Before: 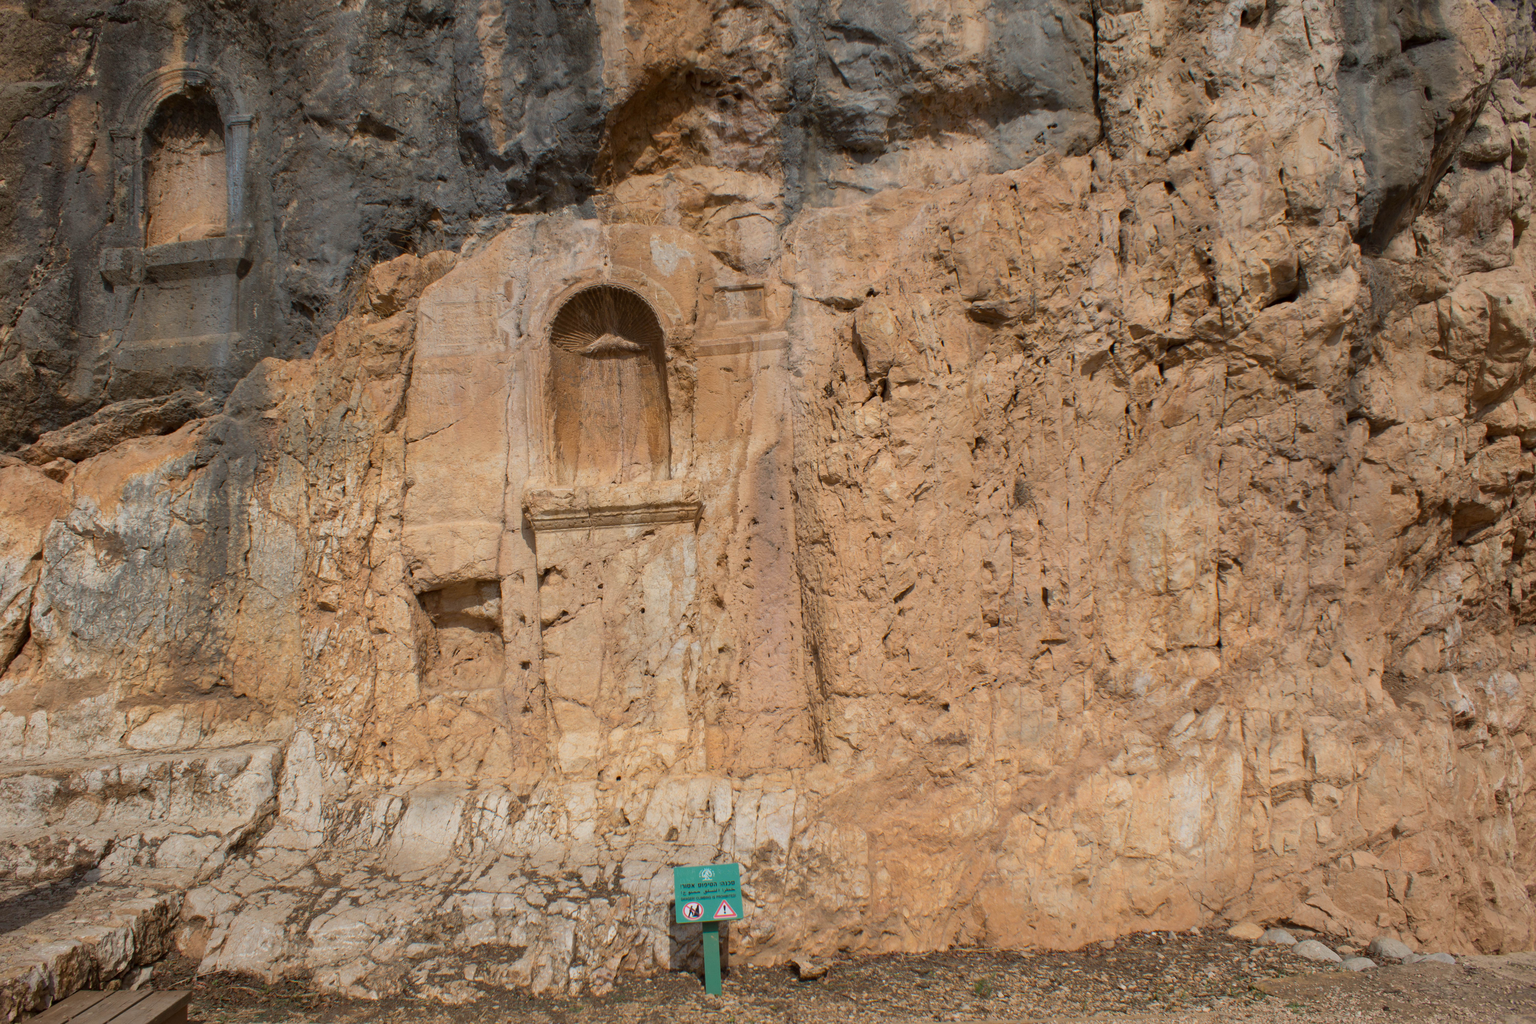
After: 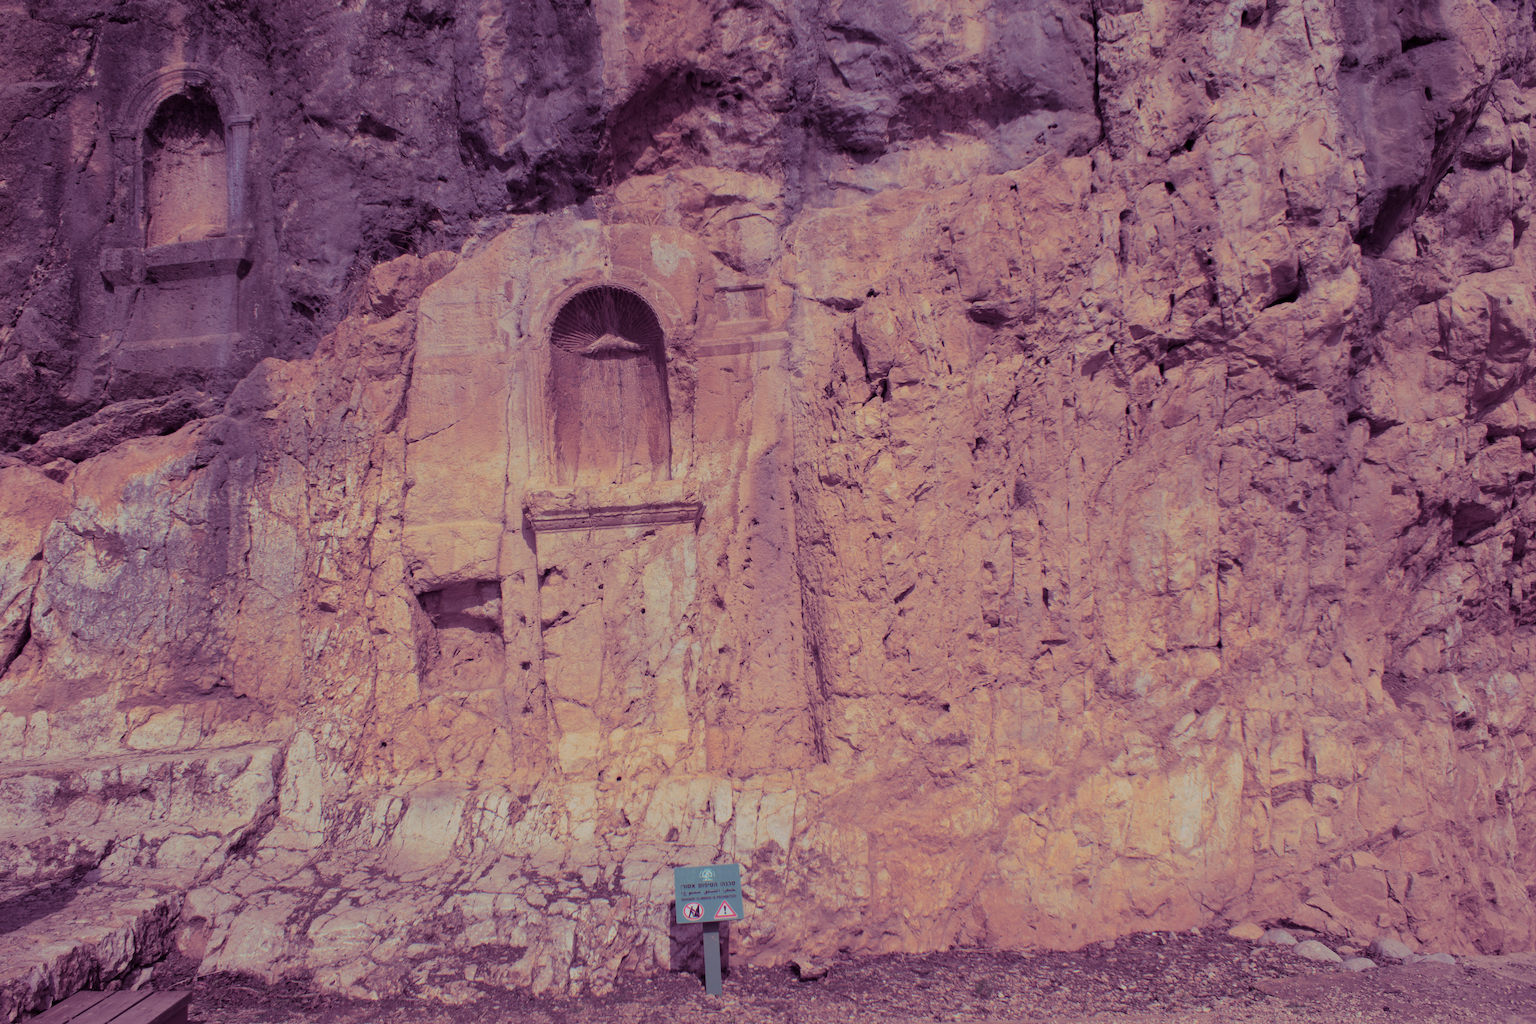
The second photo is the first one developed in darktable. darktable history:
filmic rgb: black relative exposure -13 EV, threshold 3 EV, target white luminance 85%, hardness 6.3, latitude 42.11%, contrast 0.858, shadows ↔ highlights balance 8.63%, color science v4 (2020), enable highlight reconstruction true
split-toning: shadows › hue 277.2°, shadows › saturation 0.74
